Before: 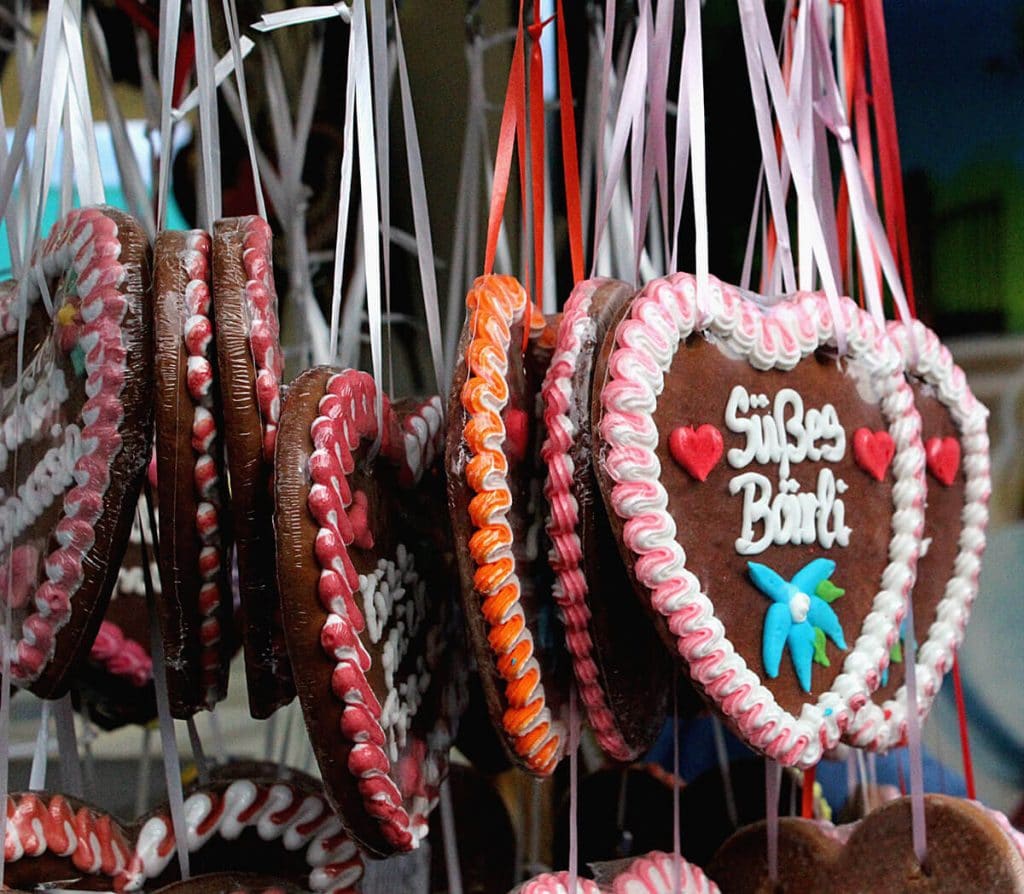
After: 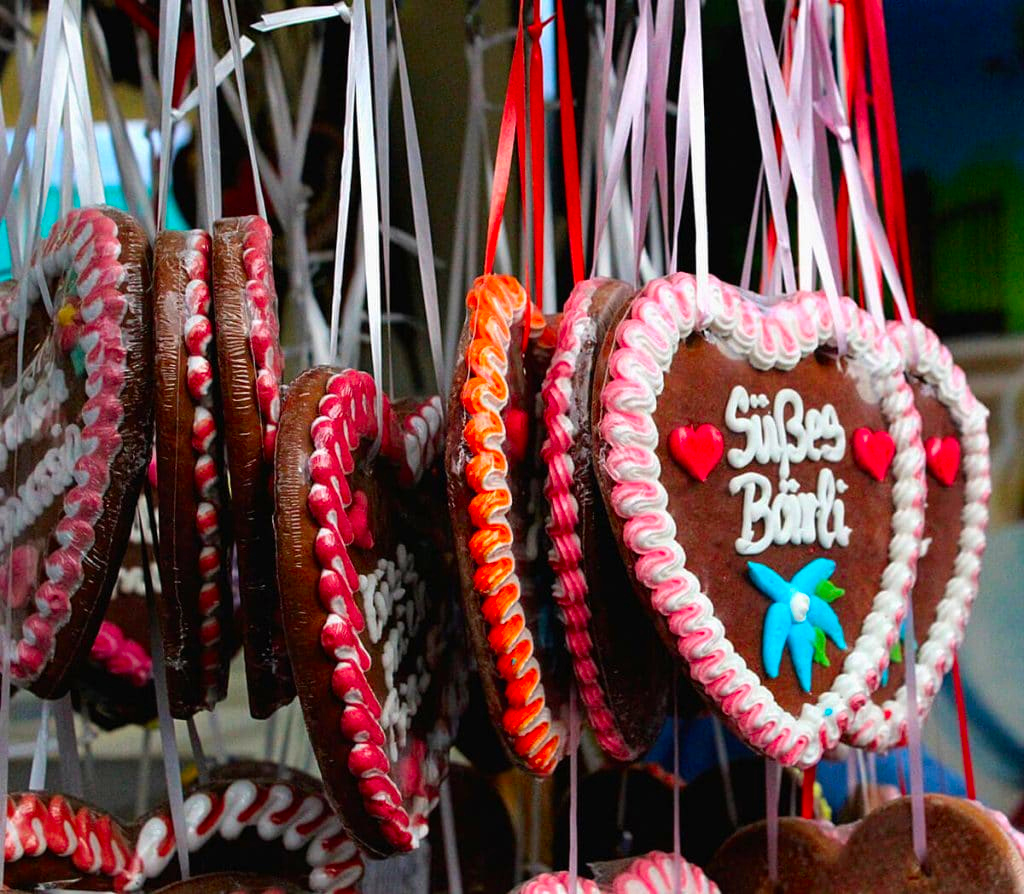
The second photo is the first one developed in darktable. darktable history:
contrast brightness saturation: saturation 0.484
